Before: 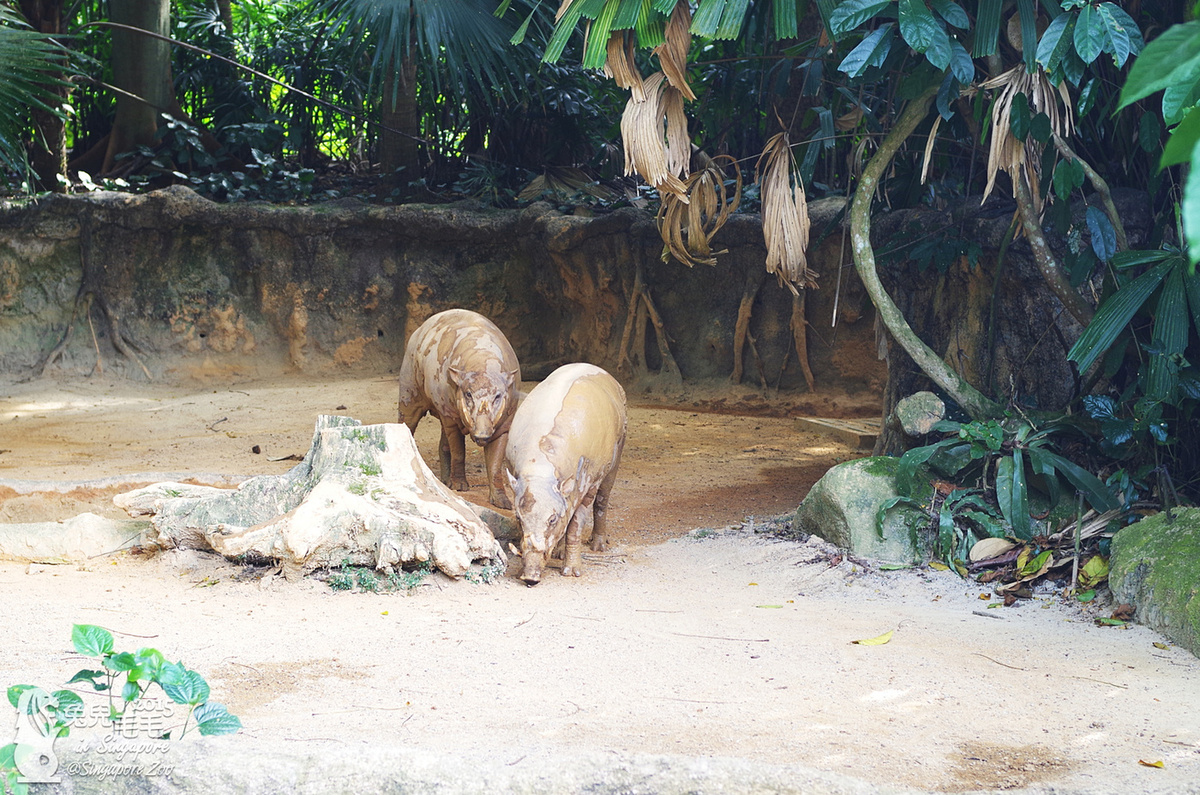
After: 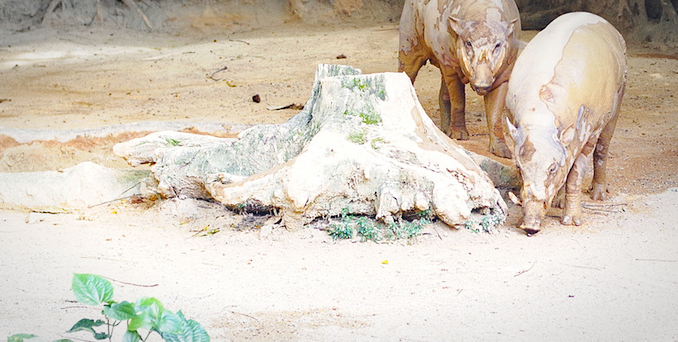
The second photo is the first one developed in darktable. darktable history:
crop: top 44.249%, right 43.461%, bottom 12.727%
color balance rgb: shadows lift › luminance -9.221%, perceptual saturation grading › global saturation 20.266%, perceptual saturation grading › highlights -19.995%, perceptual saturation grading › shadows 29.65%
tone curve: curves: ch0 [(0, 0) (0.003, 0.004) (0.011, 0.015) (0.025, 0.033) (0.044, 0.058) (0.069, 0.091) (0.1, 0.131) (0.136, 0.178) (0.177, 0.232) (0.224, 0.294) (0.277, 0.362) (0.335, 0.434) (0.399, 0.512) (0.468, 0.582) (0.543, 0.646) (0.623, 0.713) (0.709, 0.783) (0.801, 0.876) (0.898, 0.938) (1, 1)], preserve colors none
vignetting: brightness -0.295, automatic ratio true
haze removal: adaptive false
